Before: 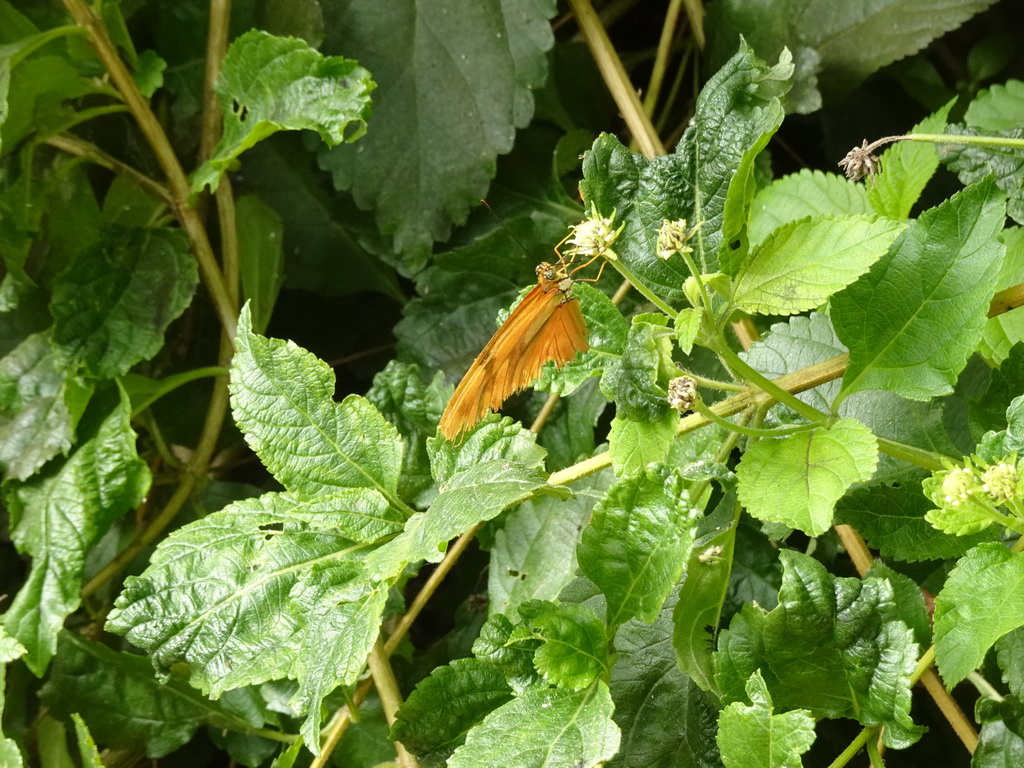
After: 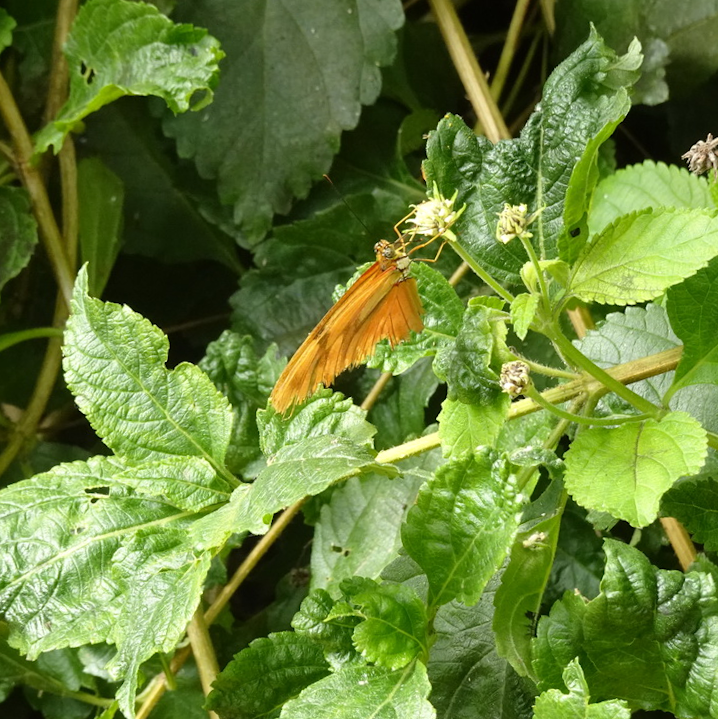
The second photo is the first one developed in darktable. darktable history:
crop and rotate: angle -2.91°, left 14.141%, top 0.035%, right 11.007%, bottom 0.059%
tone equalizer: on, module defaults
